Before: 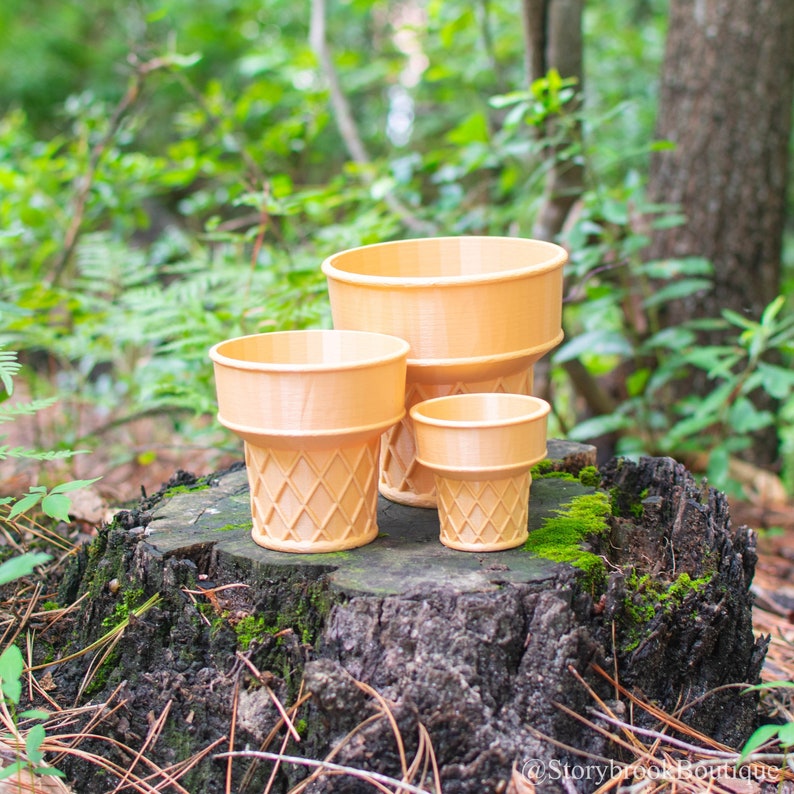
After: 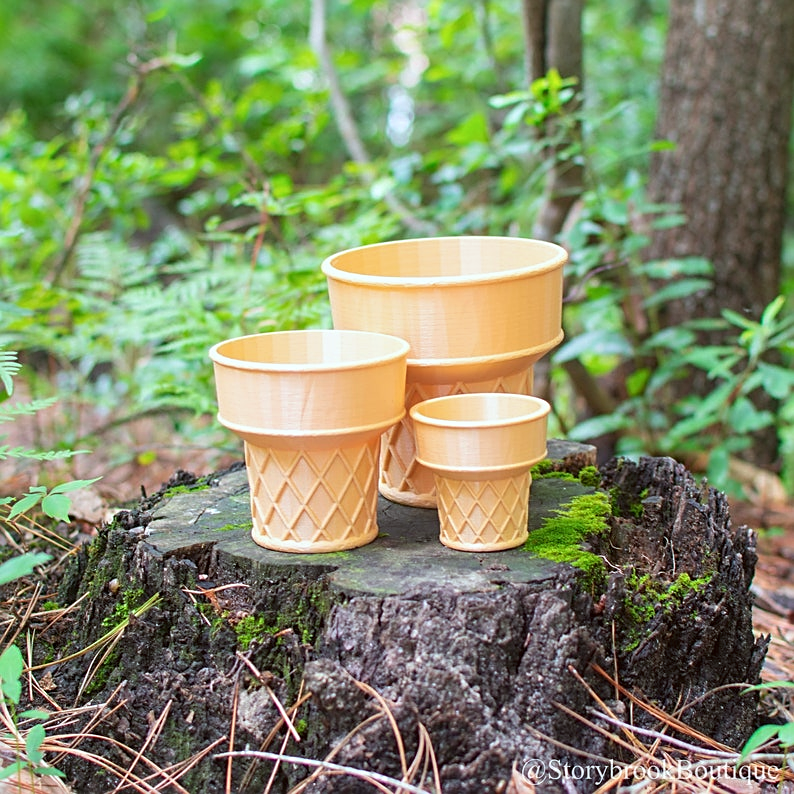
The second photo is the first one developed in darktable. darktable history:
sharpen: on, module defaults
exposure: compensate highlight preservation false
color correction: highlights a* -4.94, highlights b* -4, shadows a* 3.83, shadows b* 4.08
